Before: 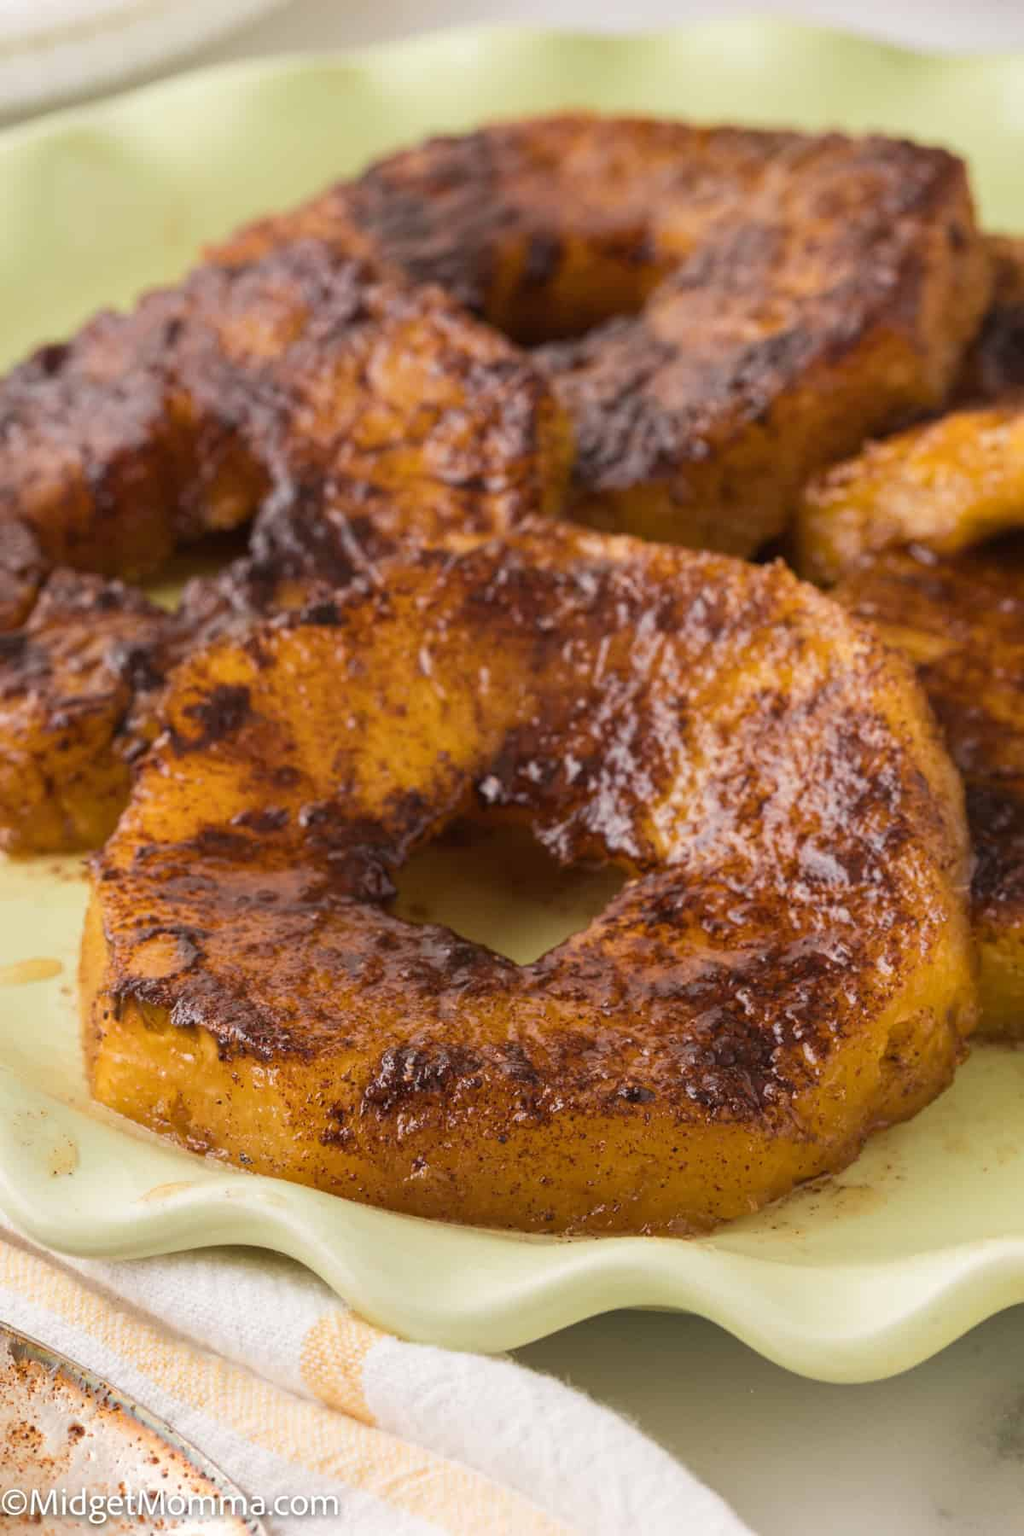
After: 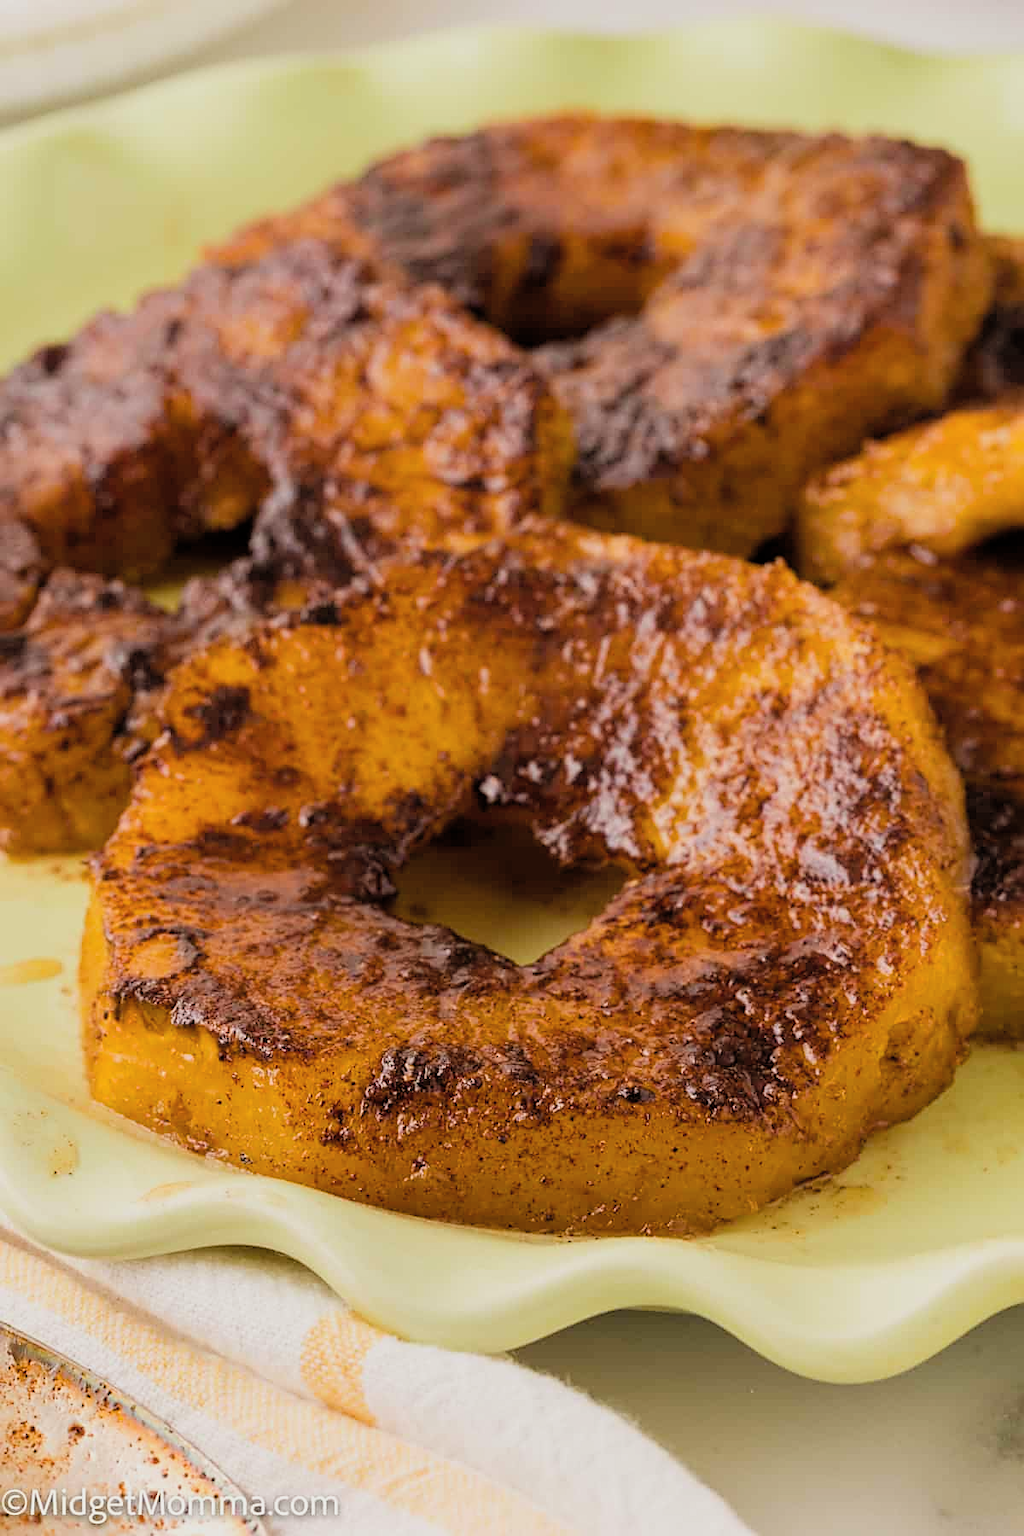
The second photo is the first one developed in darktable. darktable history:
sharpen: on, module defaults
contrast brightness saturation: contrast 0.049, brightness 0.059, saturation 0.01
filmic rgb: black relative exposure -7.73 EV, white relative exposure 4.45 EV, target black luminance 0%, hardness 3.76, latitude 50.68%, contrast 1.078, highlights saturation mix 9.13%, shadows ↔ highlights balance -0.223%, iterations of high-quality reconstruction 0
color balance rgb: power › chroma 0.678%, power › hue 60°, perceptual saturation grading › global saturation 14.958%
